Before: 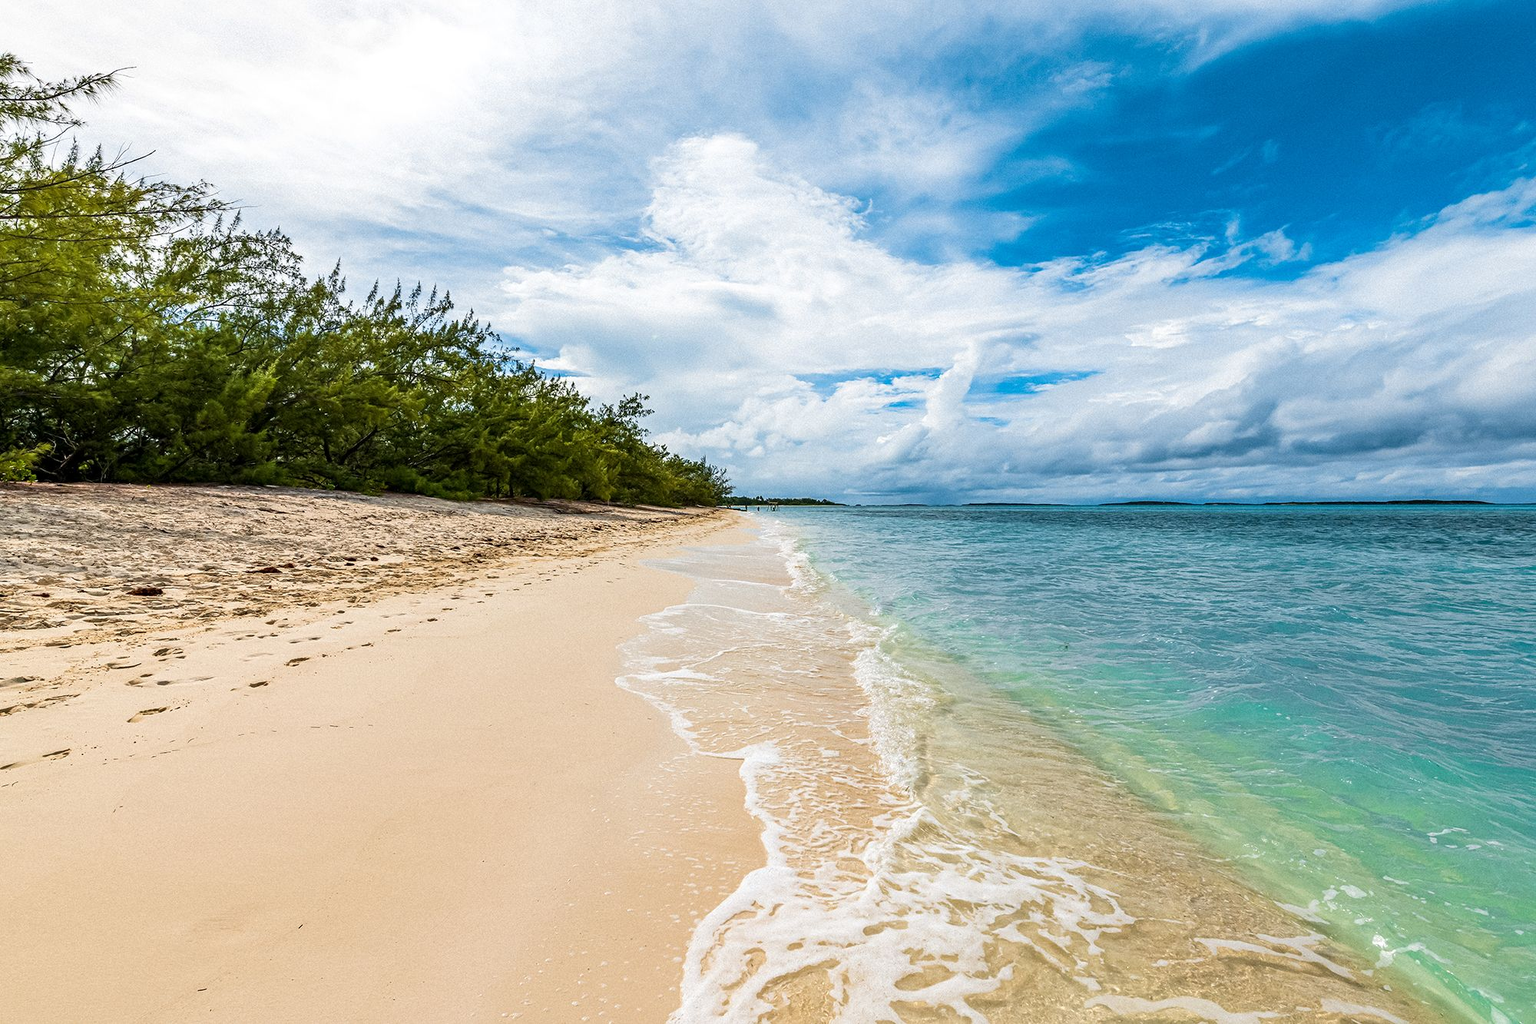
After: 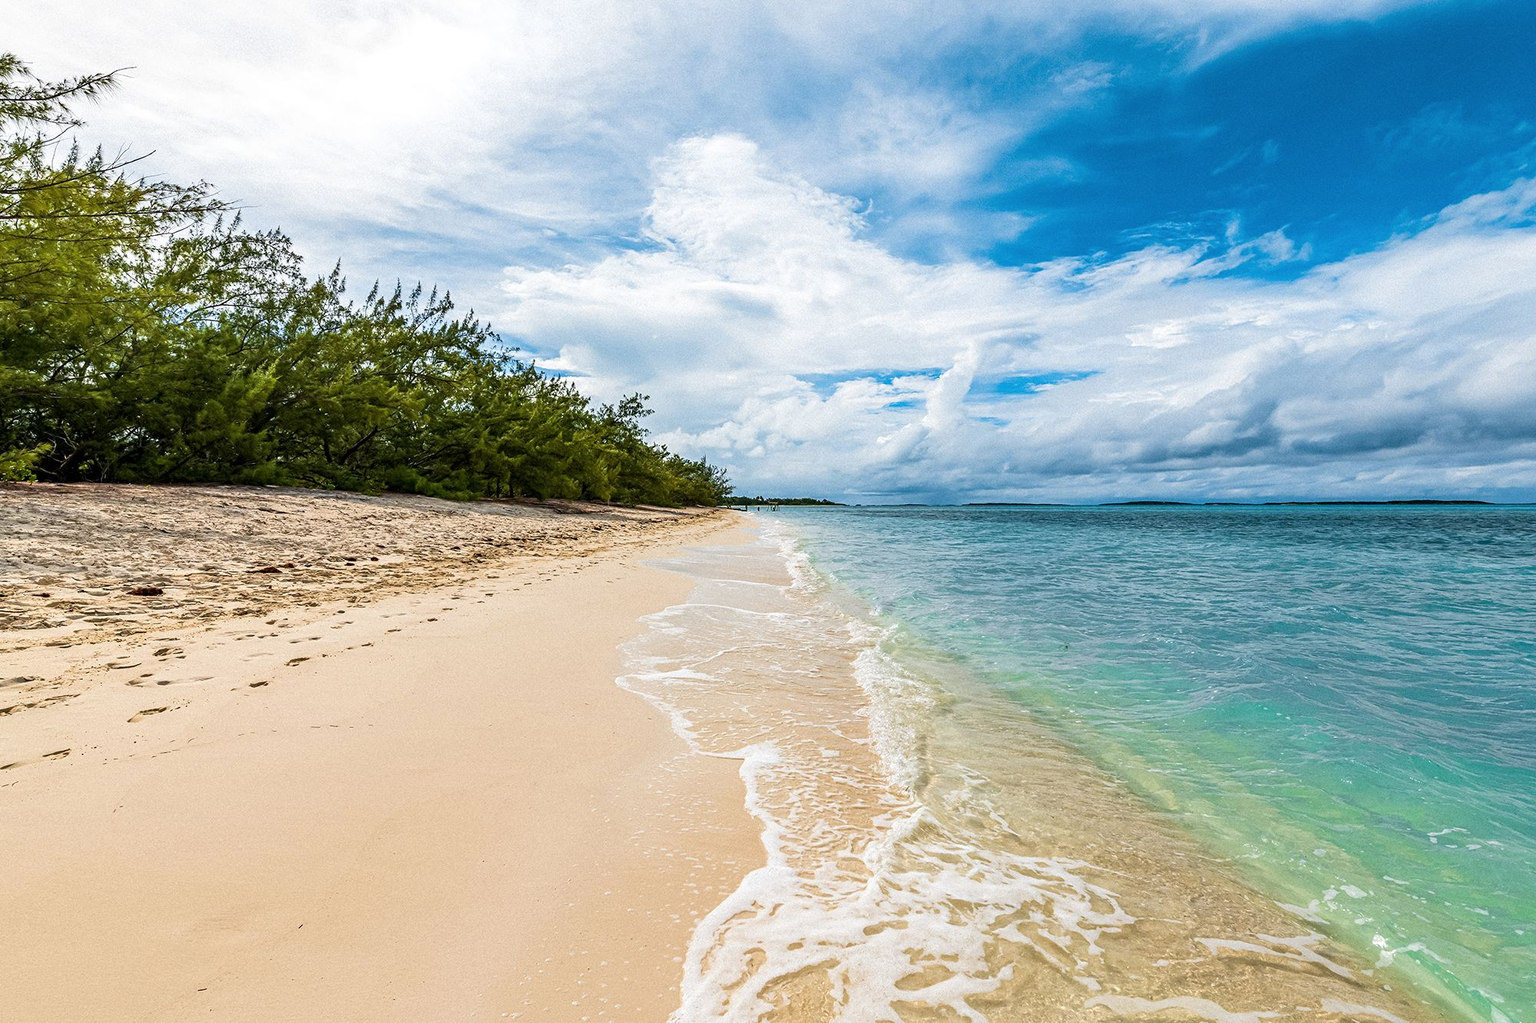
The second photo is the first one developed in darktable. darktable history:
color balance: output saturation 98.5%
